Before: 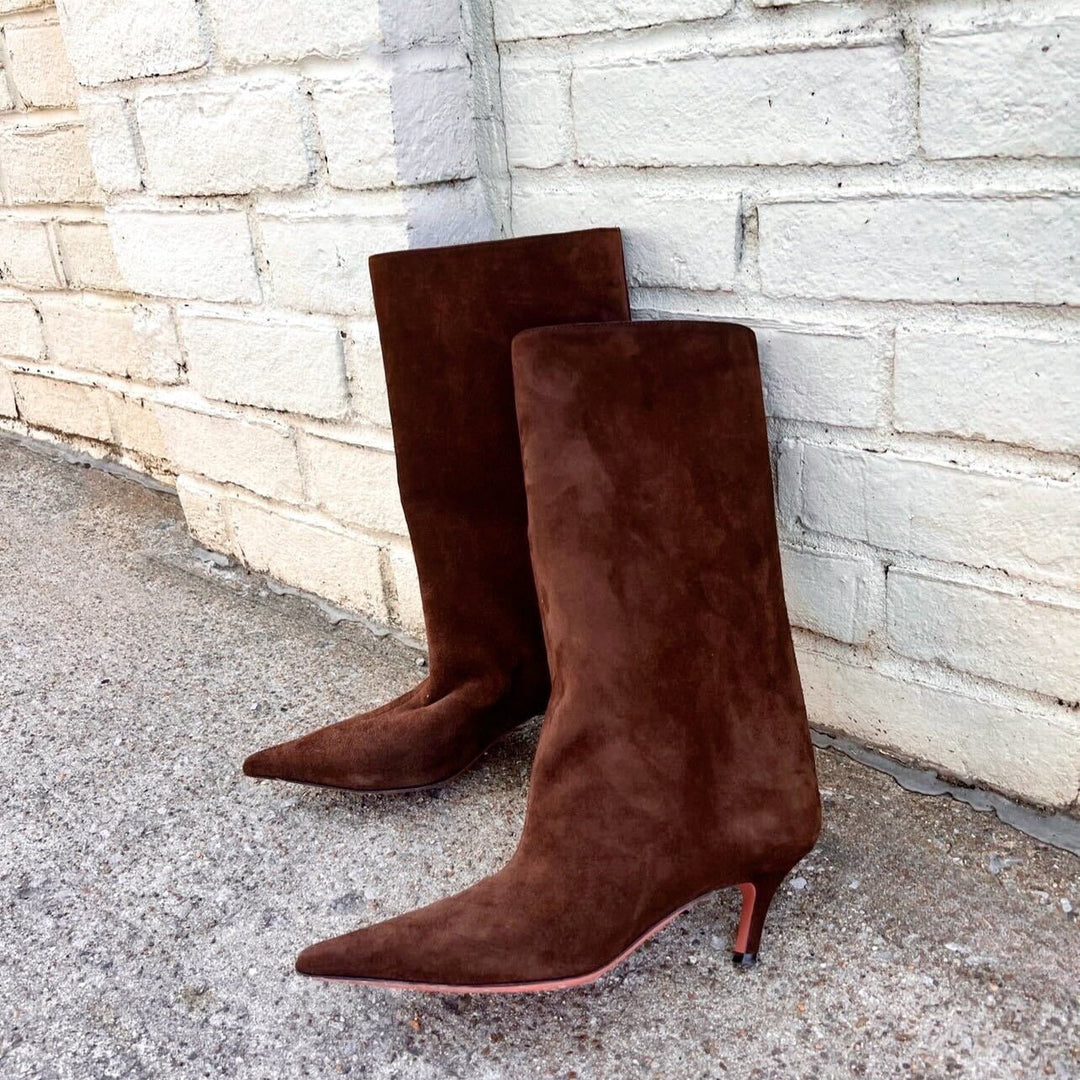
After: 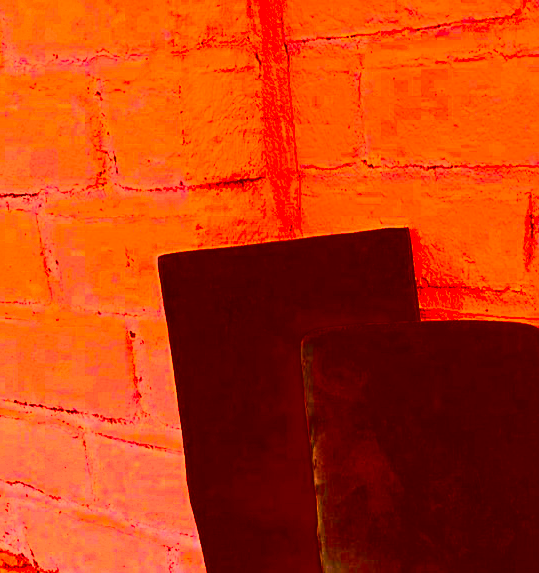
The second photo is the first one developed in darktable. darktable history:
sharpen: on, module defaults
crop: left 19.616%, right 30.405%, bottom 46.901%
color correction: highlights a* -39.33, highlights b* -39.88, shadows a* -39.55, shadows b* -39.88, saturation -2.96
contrast brightness saturation: contrast 0.397, brightness 0.095, saturation 0.21
